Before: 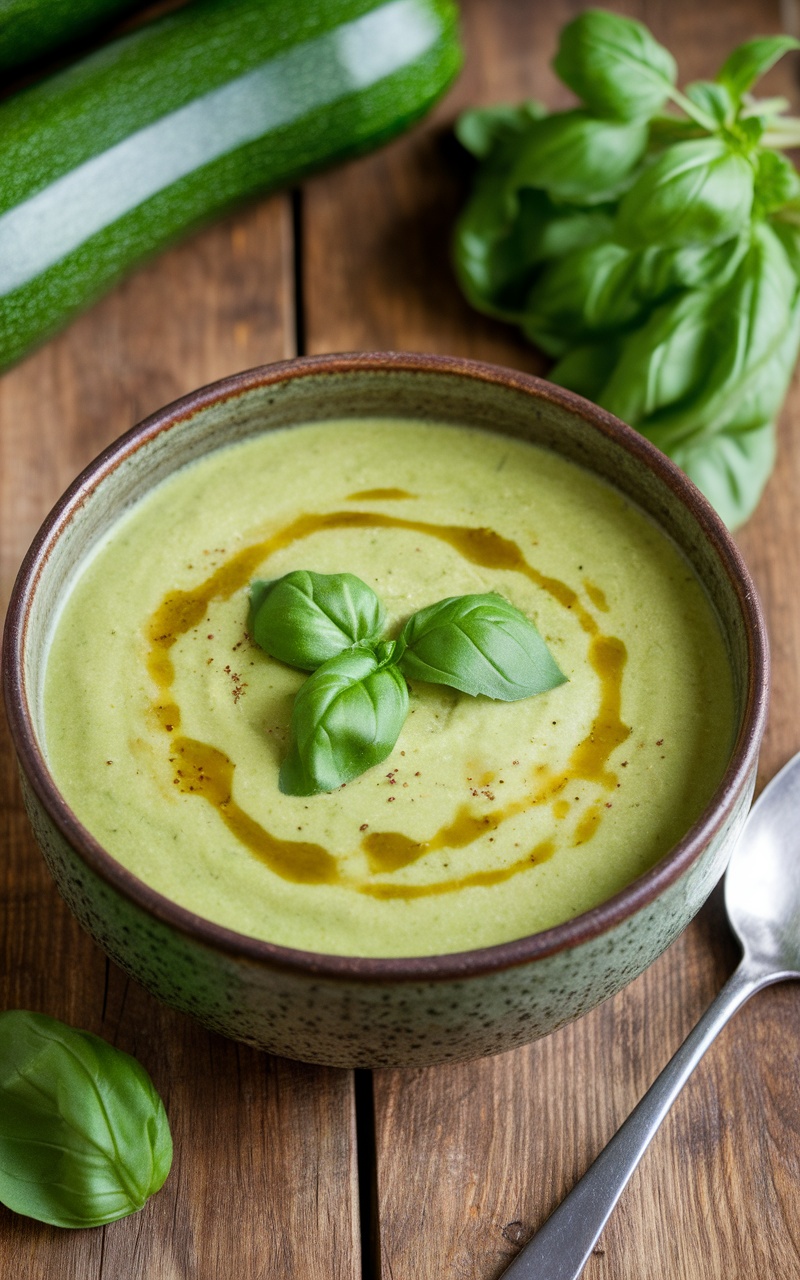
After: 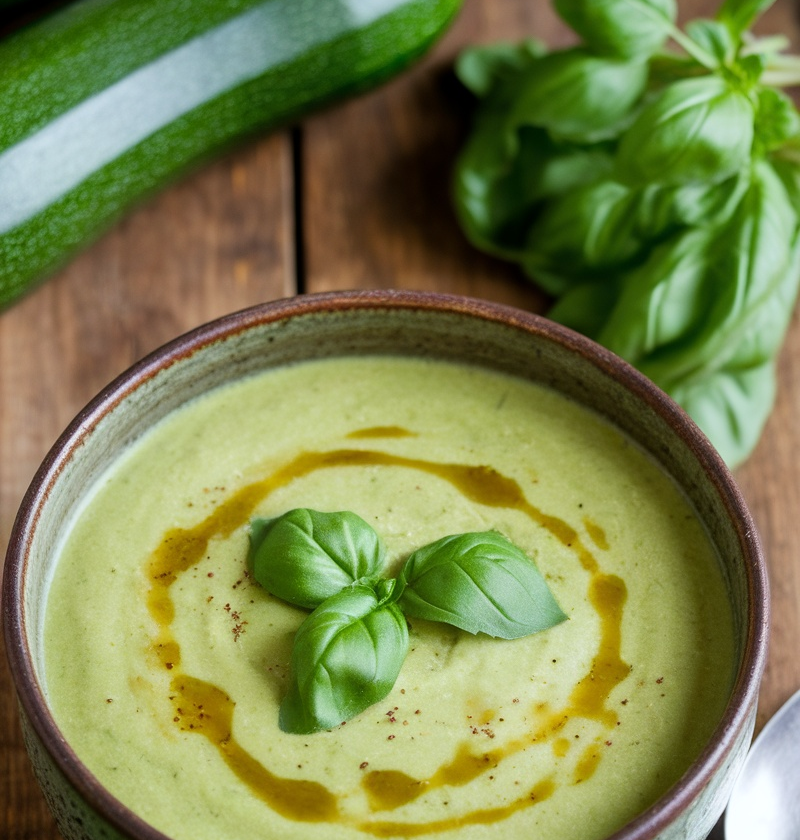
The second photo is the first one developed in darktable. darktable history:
crop and rotate: top 4.848%, bottom 29.503%
white balance: red 0.982, blue 1.018
